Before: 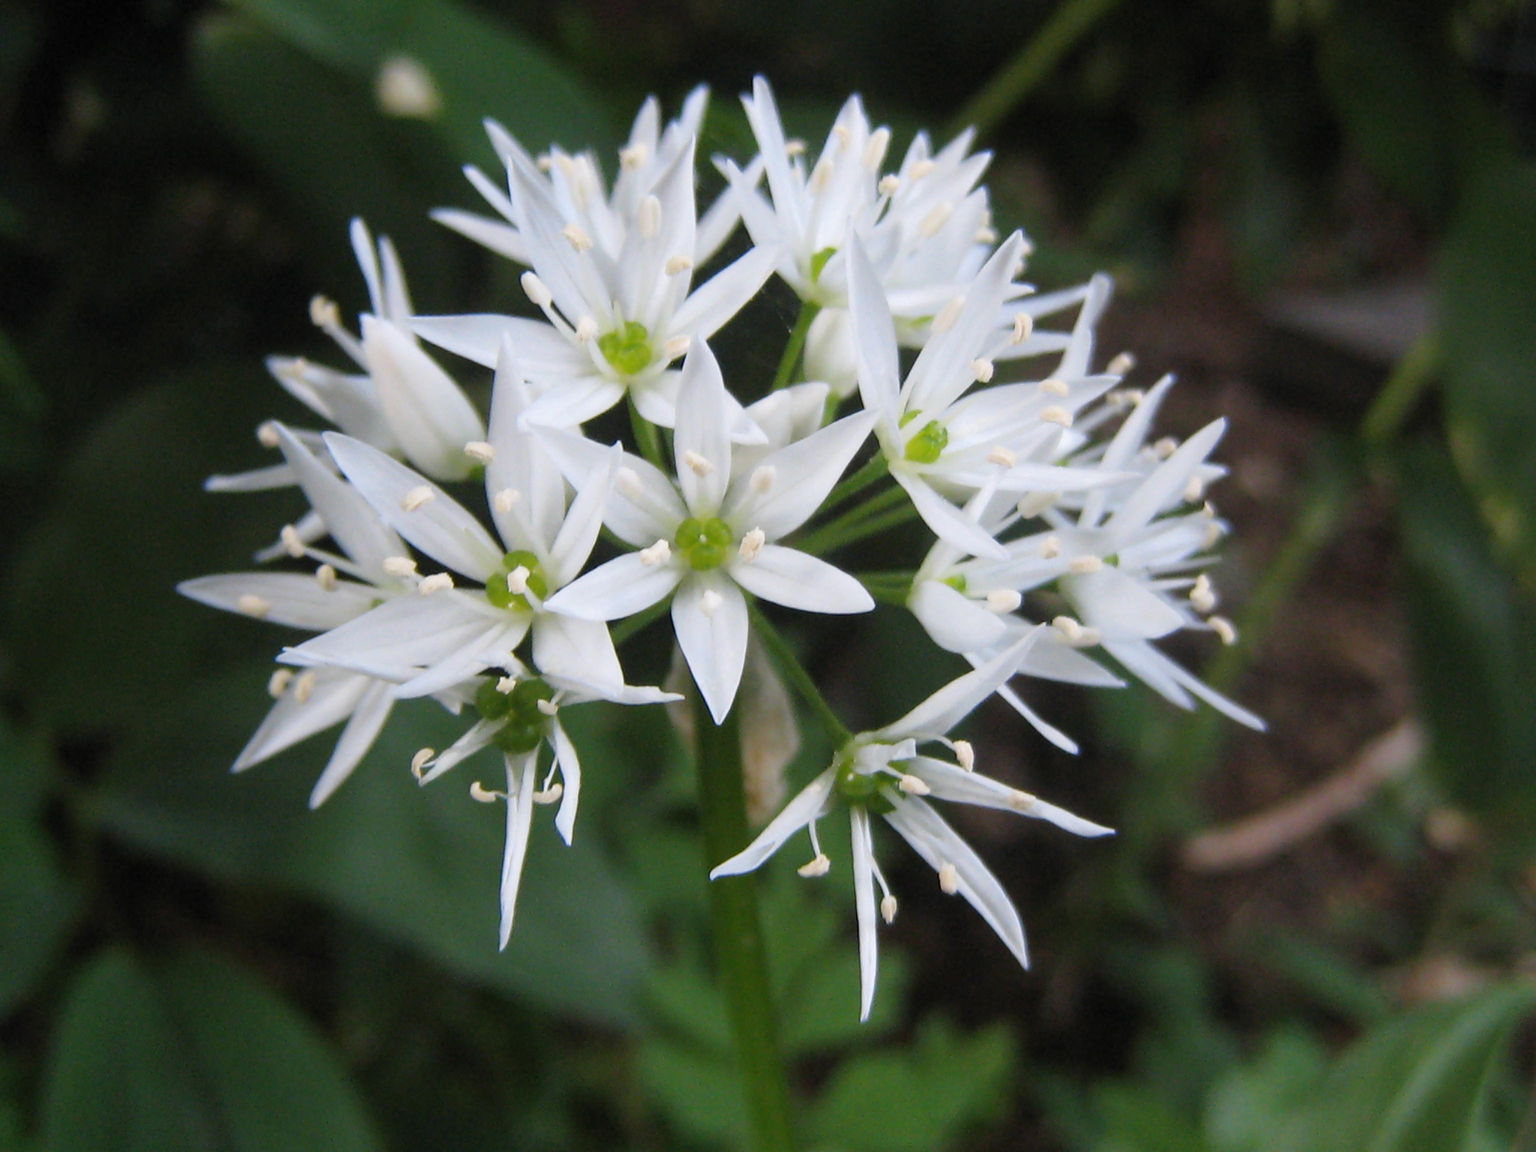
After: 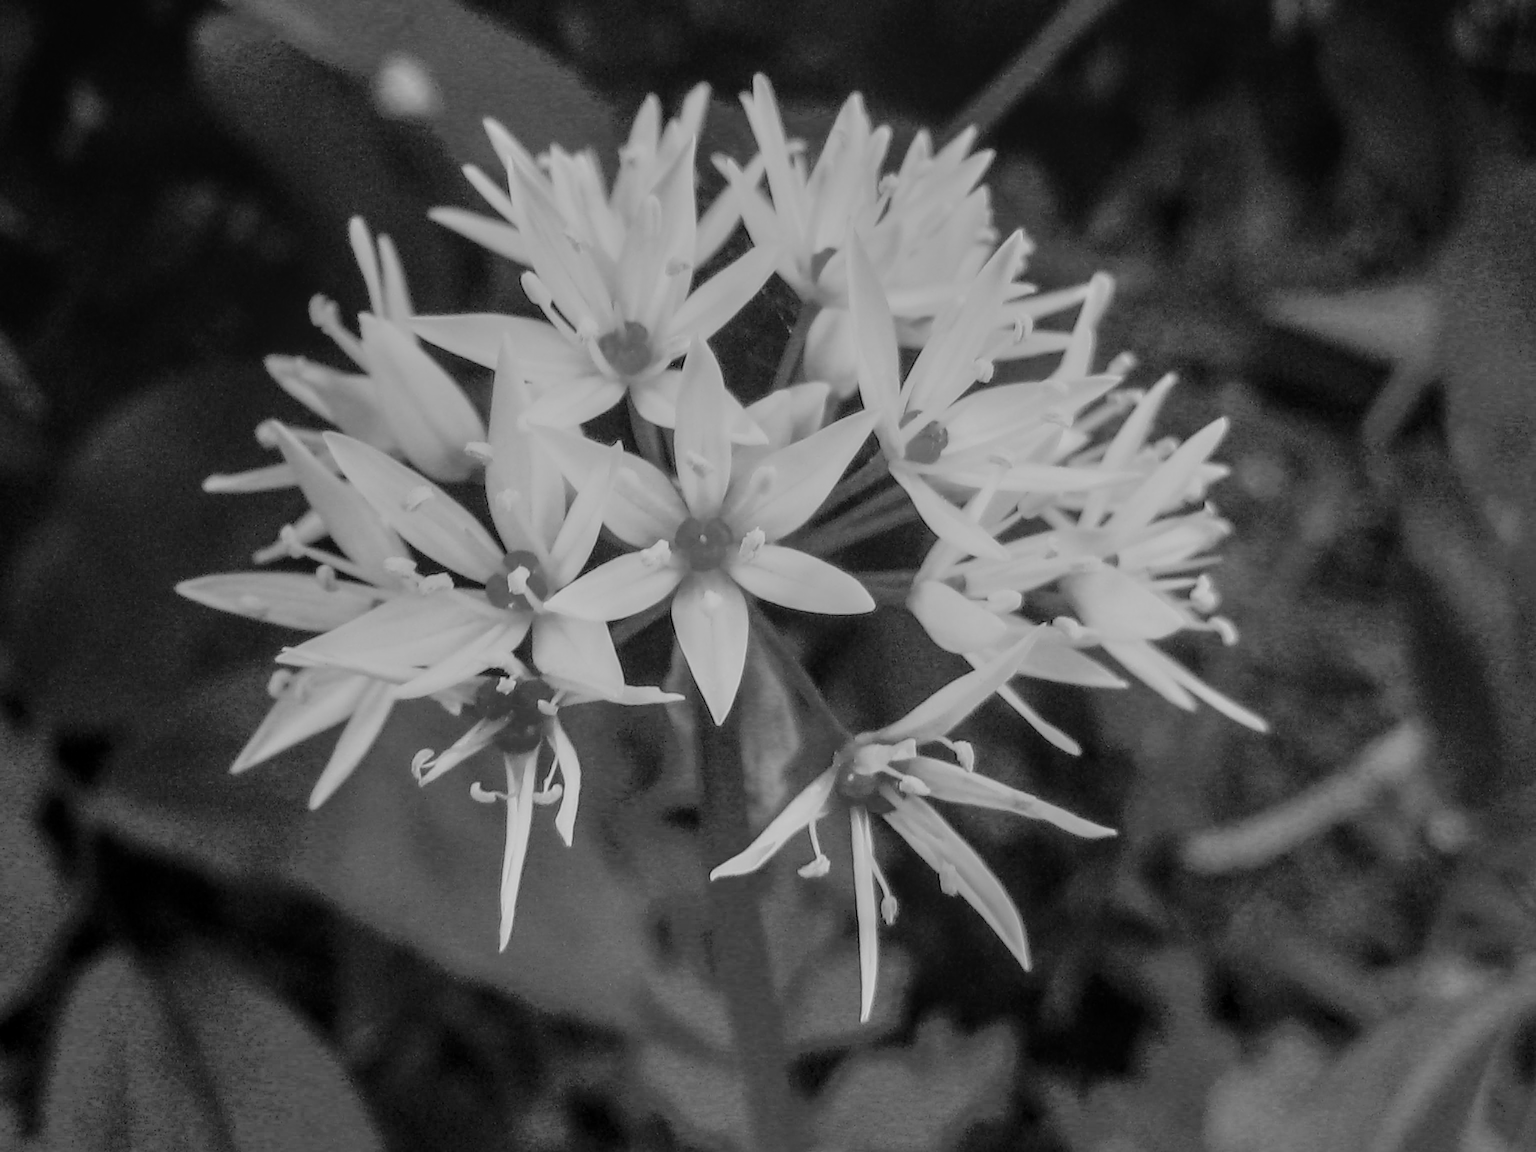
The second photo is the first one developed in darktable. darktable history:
tone equalizer: on, module defaults
tone curve: curves: ch0 [(0, 0) (0.003, 0.019) (0.011, 0.019) (0.025, 0.023) (0.044, 0.032) (0.069, 0.046) (0.1, 0.073) (0.136, 0.129) (0.177, 0.207) (0.224, 0.295) (0.277, 0.394) (0.335, 0.48) (0.399, 0.524) (0.468, 0.575) (0.543, 0.628) (0.623, 0.684) (0.709, 0.739) (0.801, 0.808) (0.898, 0.9) (1, 1)], preserve colors none
exposure: black level correction 0, exposure 1 EV, compensate highlight preservation false
filmic rgb: black relative exposure -8.02 EV, white relative exposure 4.06 EV, hardness 4.19, preserve chrominance no, color science v5 (2021), contrast in shadows safe, contrast in highlights safe
sharpen: on, module defaults
color zones: curves: ch0 [(0.002, 0.429) (0.121, 0.212) (0.198, 0.113) (0.276, 0.344) (0.331, 0.541) (0.41, 0.56) (0.482, 0.289) (0.619, 0.227) (0.721, 0.18) (0.821, 0.435) (0.928, 0.555) (1, 0.587)]; ch1 [(0, 0) (0.143, 0) (0.286, 0) (0.429, 0) (0.571, 0) (0.714, 0) (0.857, 0)]
color correction: highlights a* 9.18, highlights b* 9.07, shadows a* 39.63, shadows b* 39.24, saturation 0.788
local contrast: highlights 4%, shadows 4%, detail 133%
